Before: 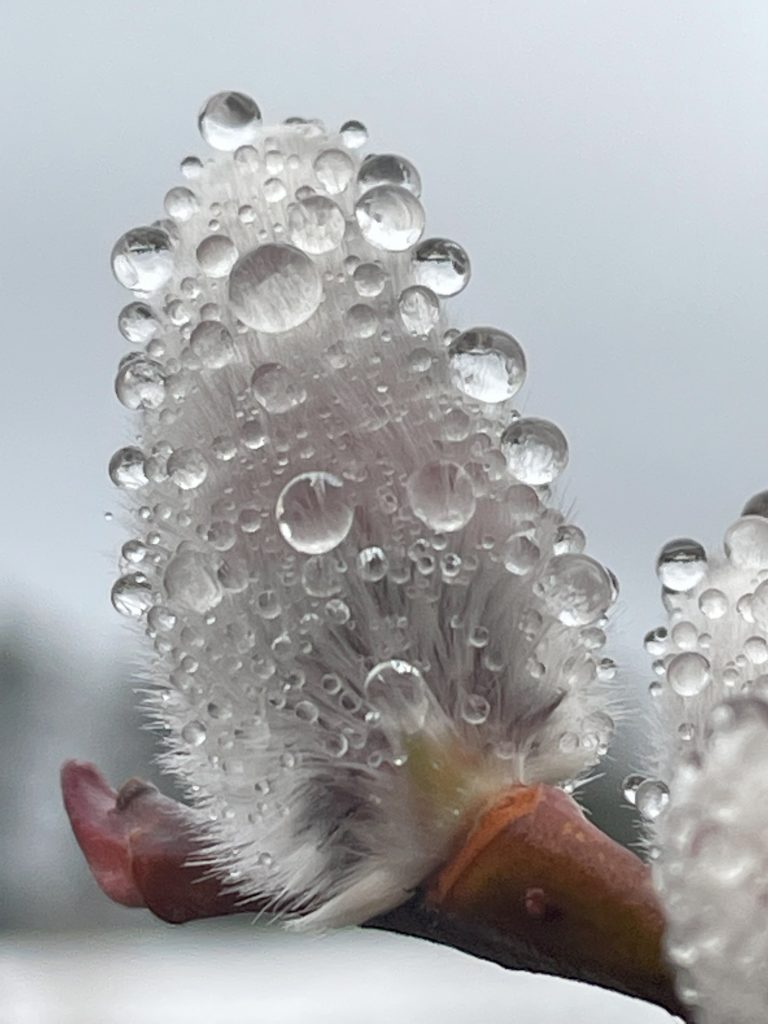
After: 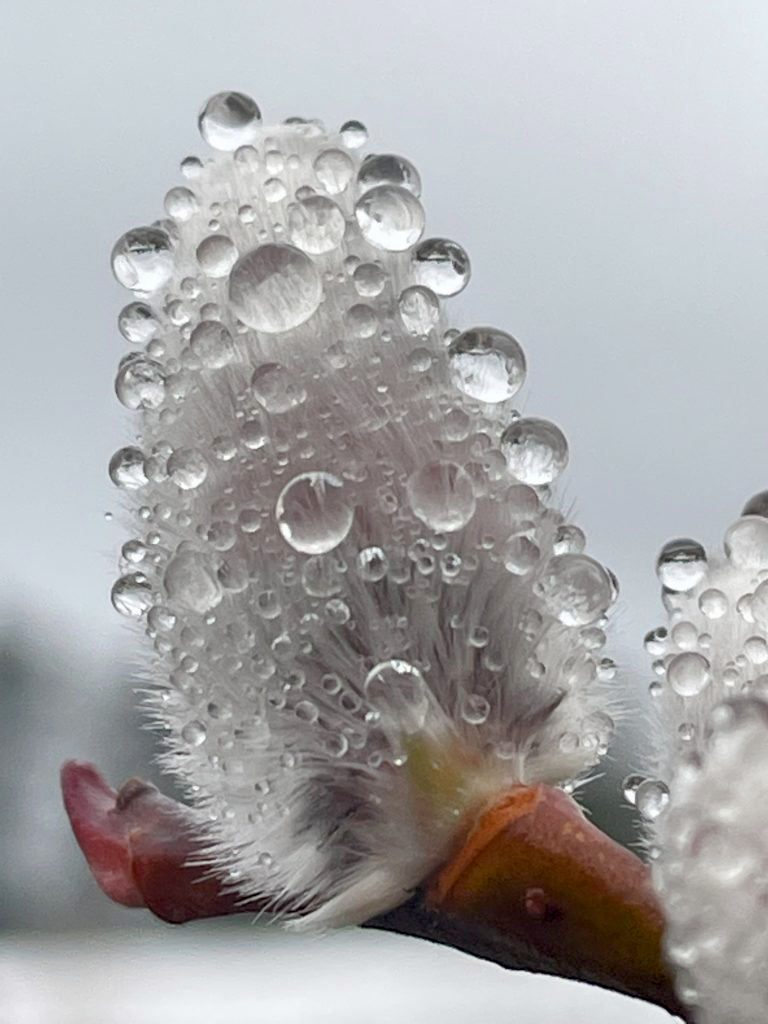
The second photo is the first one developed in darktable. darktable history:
color balance rgb: shadows lift › luminance -10.032%, global offset › luminance -0.478%, perceptual saturation grading › global saturation 20%, perceptual saturation grading › highlights -49.326%, perceptual saturation grading › shadows 24.351%, global vibrance 11.272%
